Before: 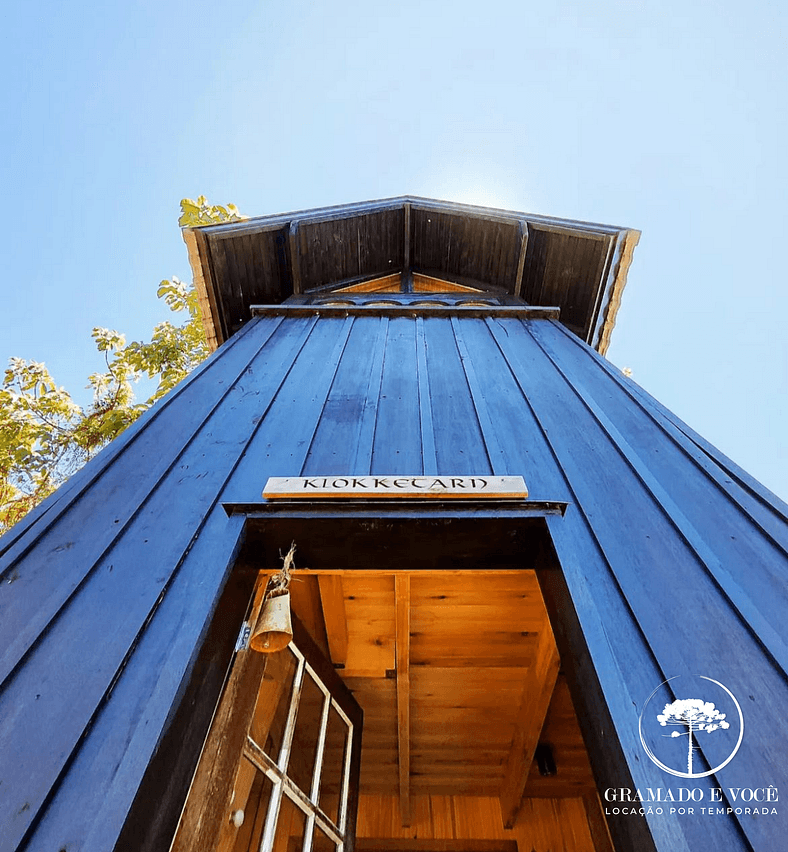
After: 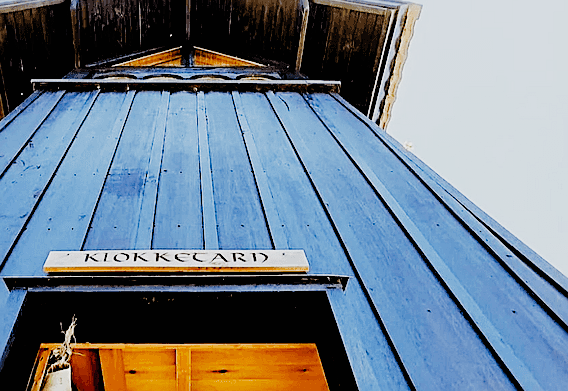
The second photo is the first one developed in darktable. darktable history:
crop and rotate: left 27.905%, top 26.551%, bottom 27.496%
exposure: exposure 0.637 EV, compensate highlight preservation false
sharpen: on, module defaults
filmic rgb: black relative exposure -2.81 EV, white relative exposure 4.56 EV, threshold -0.285 EV, transition 3.19 EV, structure ↔ texture 99.47%, hardness 1.77, contrast 1.239, add noise in highlights 0.001, preserve chrominance no, color science v3 (2019), use custom middle-gray values true, contrast in highlights soft, enable highlight reconstruction true
